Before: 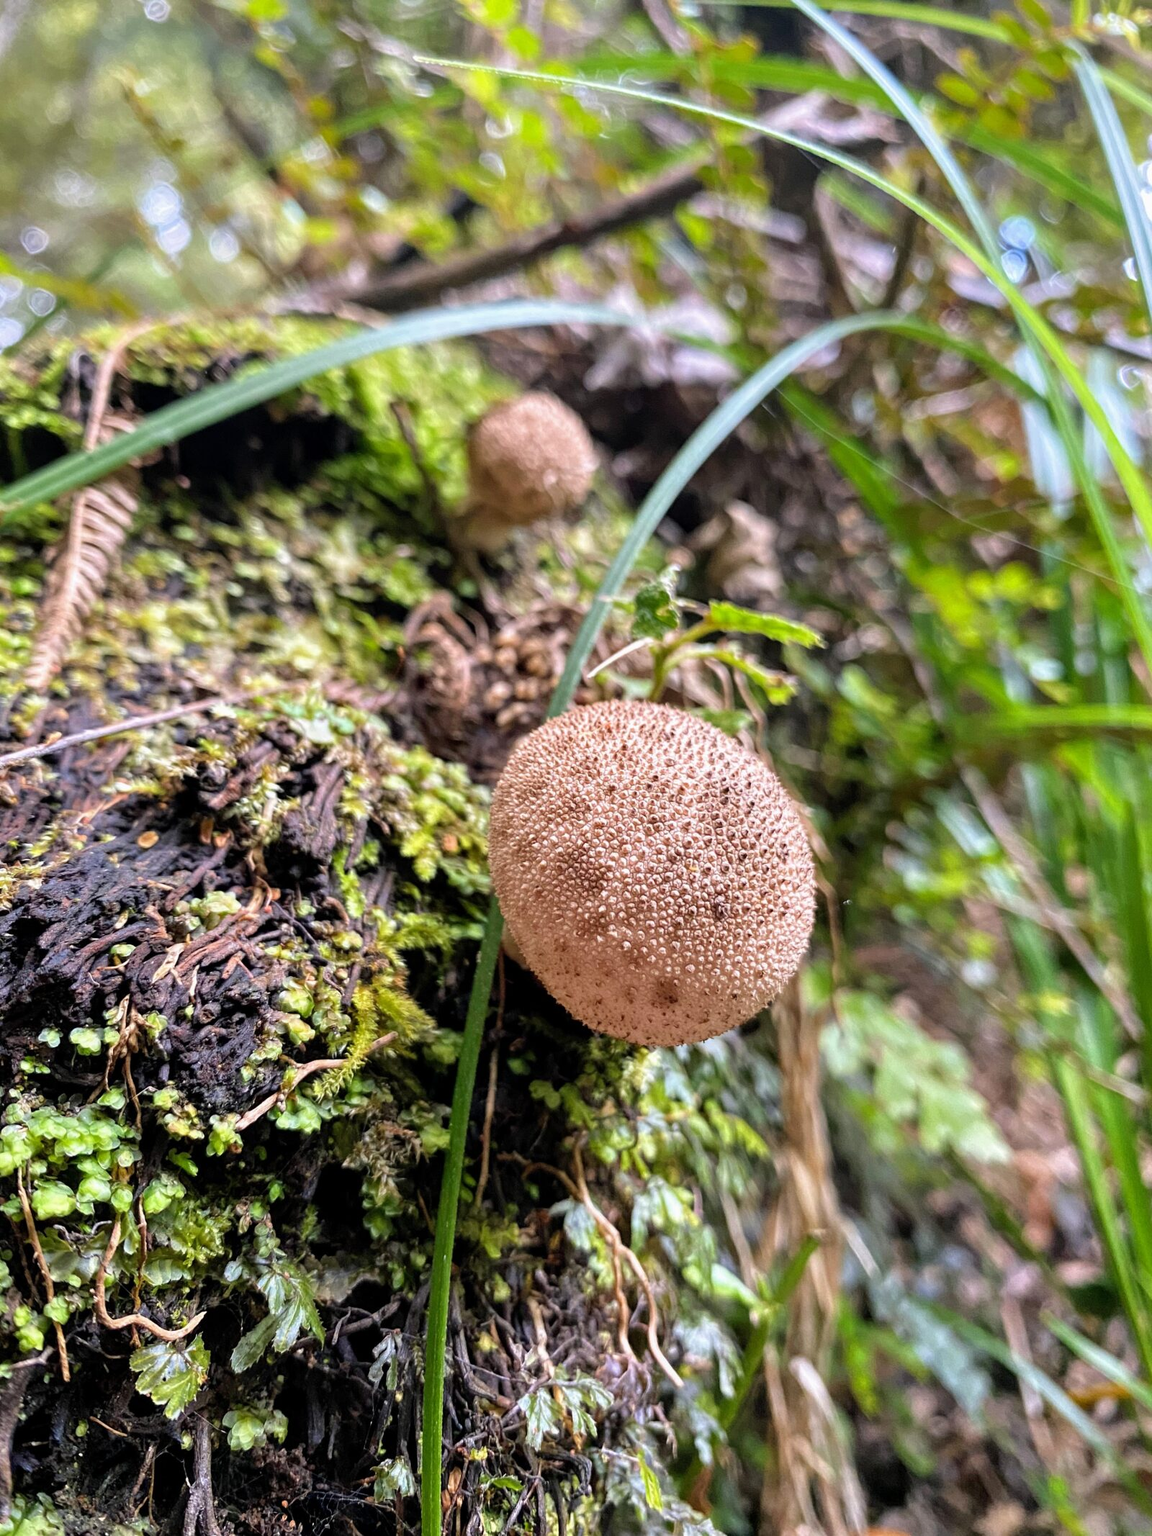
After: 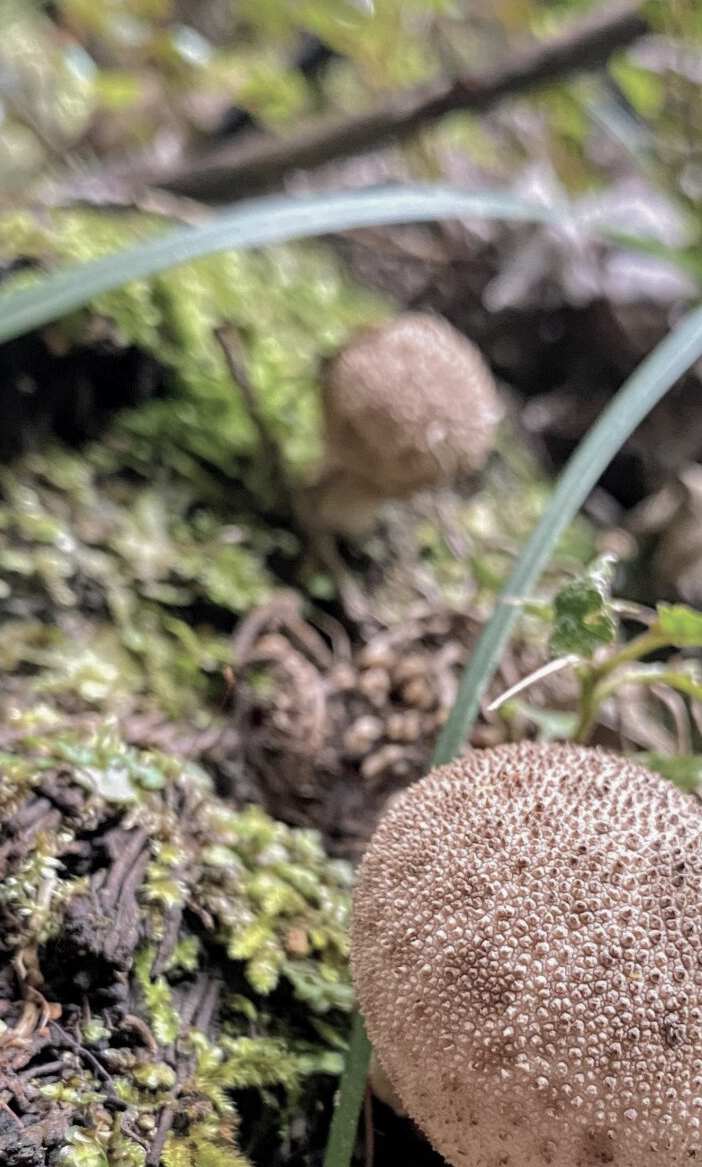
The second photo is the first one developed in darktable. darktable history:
crop: left 20.505%, top 10.826%, right 35.569%, bottom 34.455%
color correction: highlights b* 0.045, saturation 0.581
shadows and highlights: shadows 40.3, highlights -59.7
